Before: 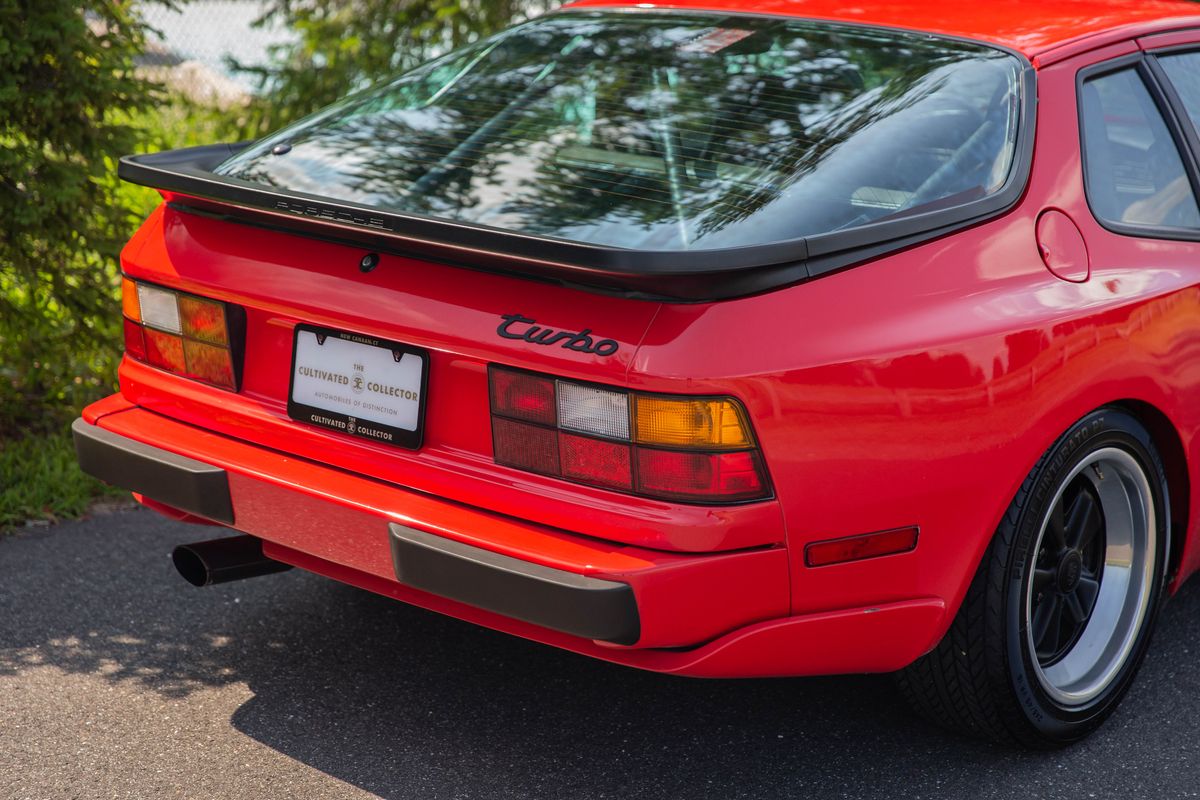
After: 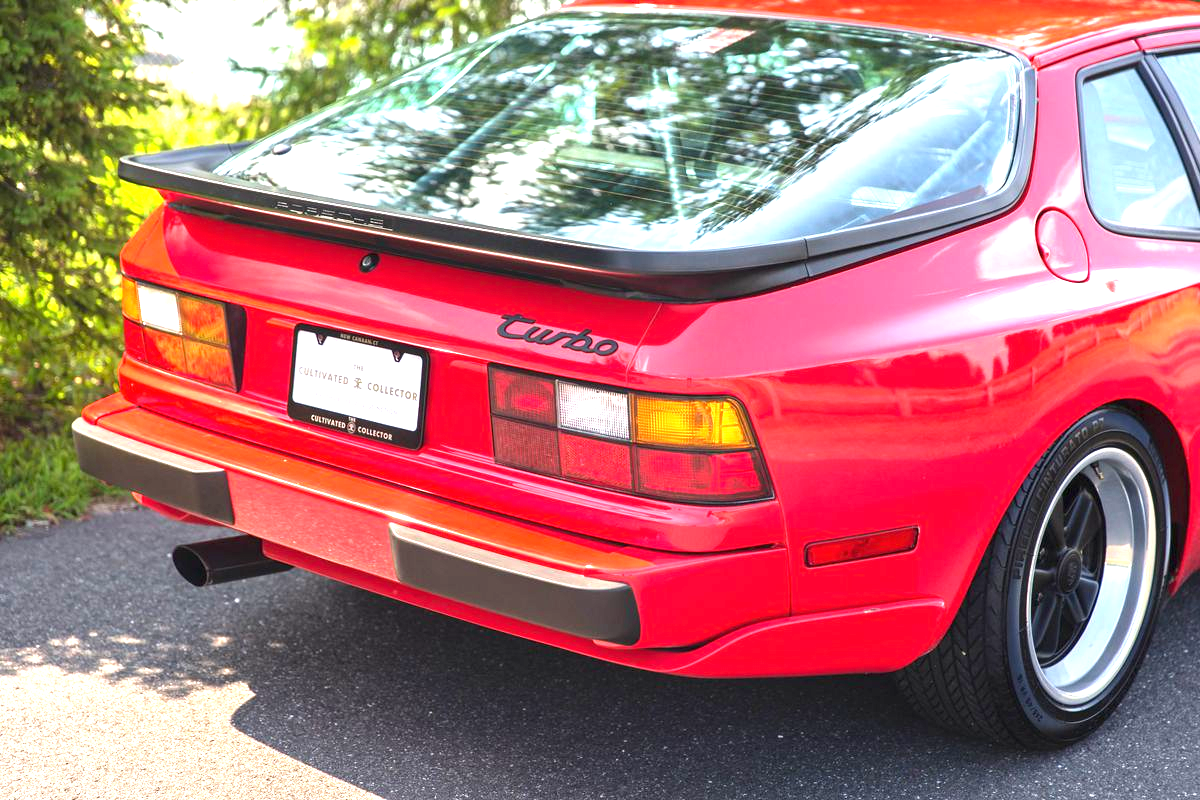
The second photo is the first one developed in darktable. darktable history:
exposure: black level correction 0, exposure 1.964 EV, compensate exposure bias true, compensate highlight preservation false
